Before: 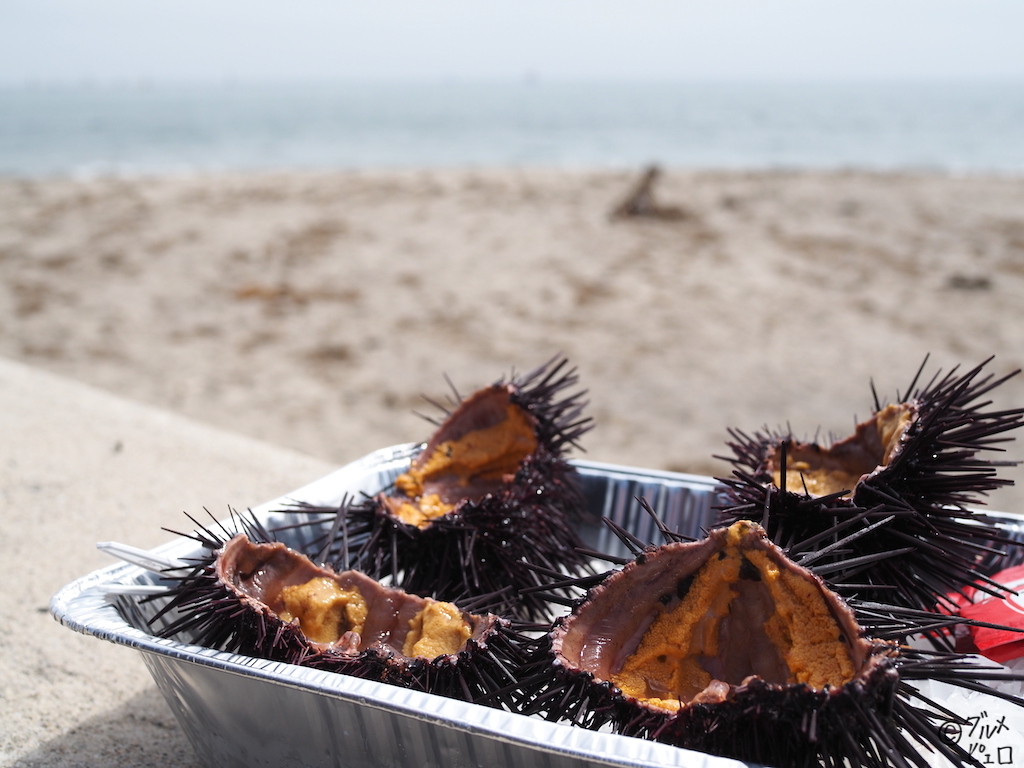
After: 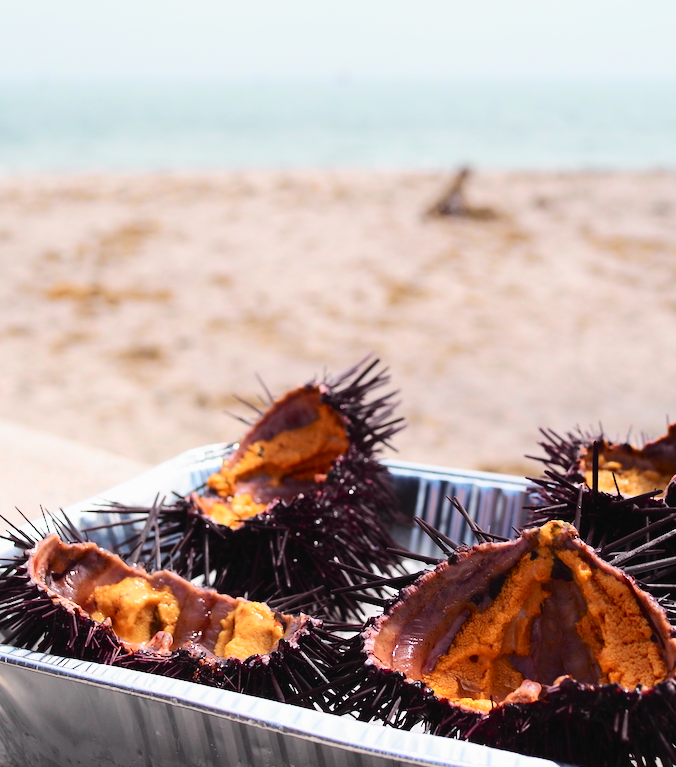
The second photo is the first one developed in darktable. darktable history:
crop and rotate: left 18.442%, right 15.508%
tone curve: curves: ch0 [(0, 0.014) (0.12, 0.096) (0.386, 0.49) (0.54, 0.684) (0.751, 0.855) (0.89, 0.943) (0.998, 0.989)]; ch1 [(0, 0) (0.133, 0.099) (0.437, 0.41) (0.5, 0.5) (0.517, 0.536) (0.548, 0.575) (0.582, 0.631) (0.627, 0.688) (0.836, 0.868) (1, 1)]; ch2 [(0, 0) (0.374, 0.341) (0.456, 0.443) (0.478, 0.49) (0.501, 0.5) (0.528, 0.538) (0.55, 0.6) (0.572, 0.63) (0.702, 0.765) (1, 1)], color space Lab, independent channels, preserve colors none
